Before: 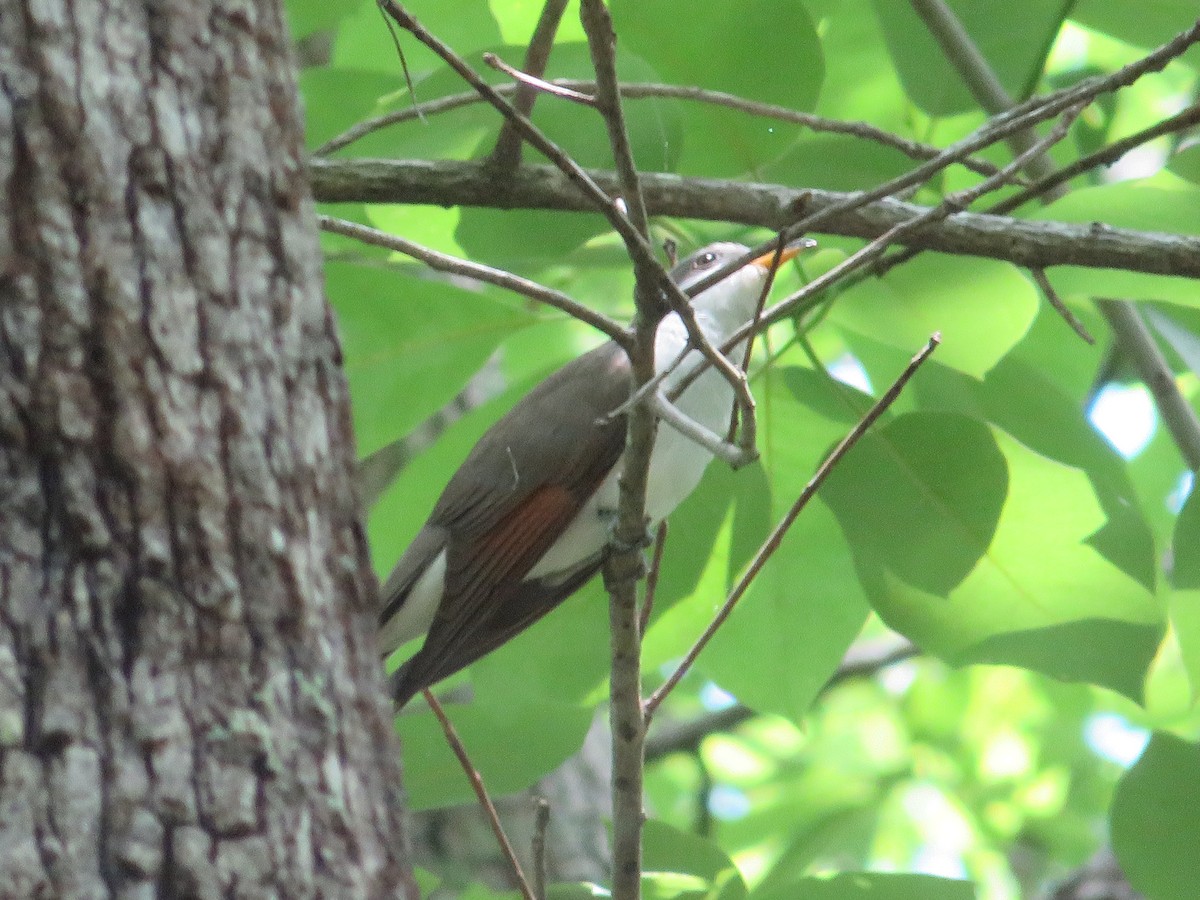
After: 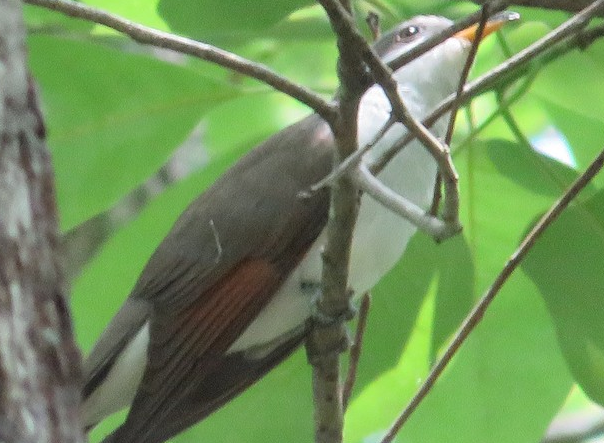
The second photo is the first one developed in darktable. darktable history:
crop: left 24.758%, top 25.229%, right 24.896%, bottom 25.462%
